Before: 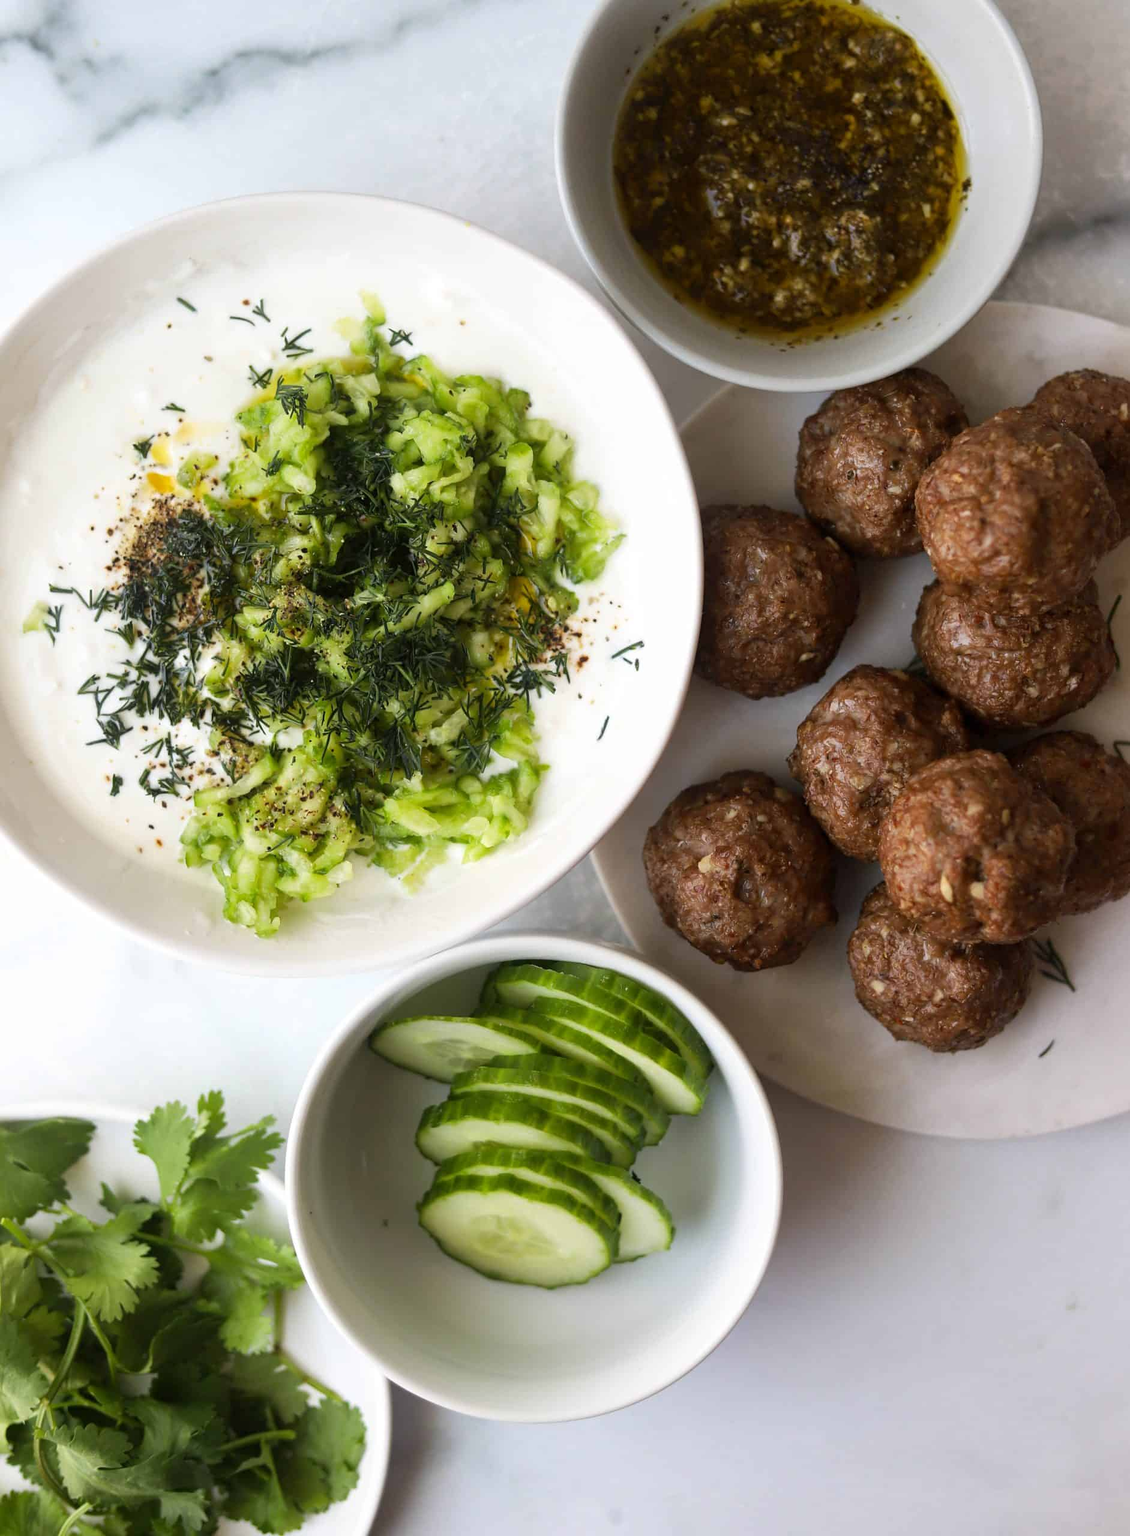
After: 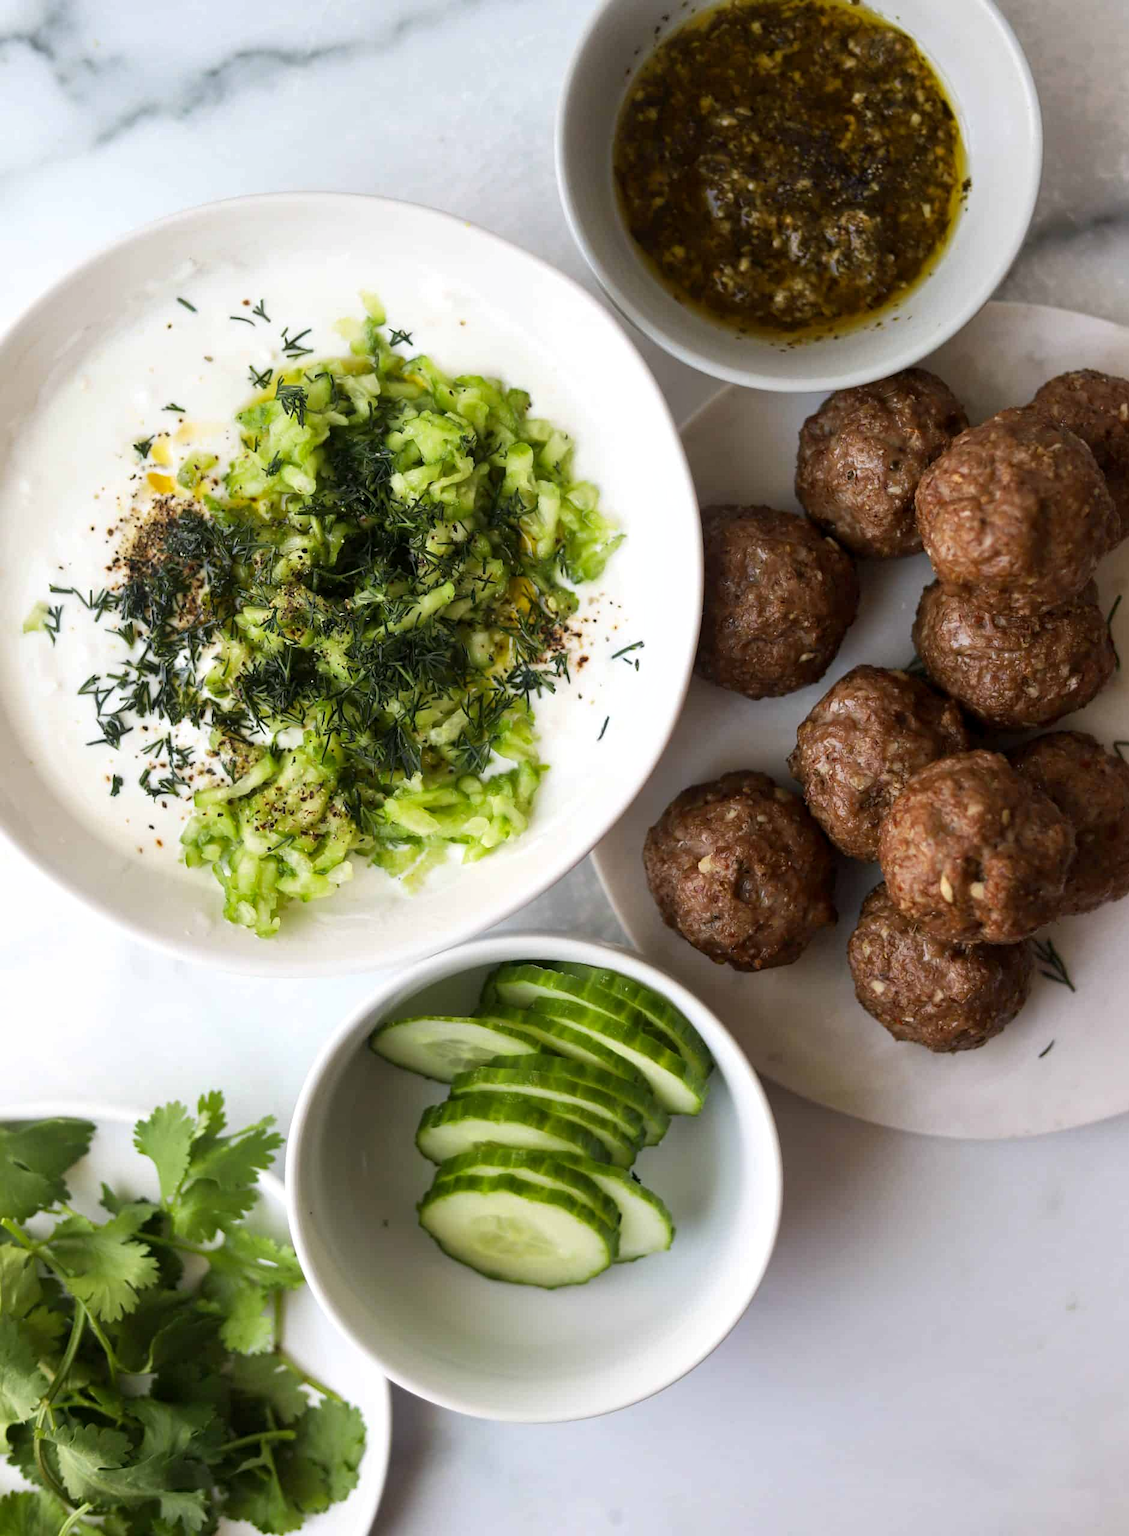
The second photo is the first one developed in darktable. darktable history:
contrast equalizer: y [[0.6 ×6], [0.55 ×6], [0 ×6], [0 ×6], [0 ×6]], mix 0.132
